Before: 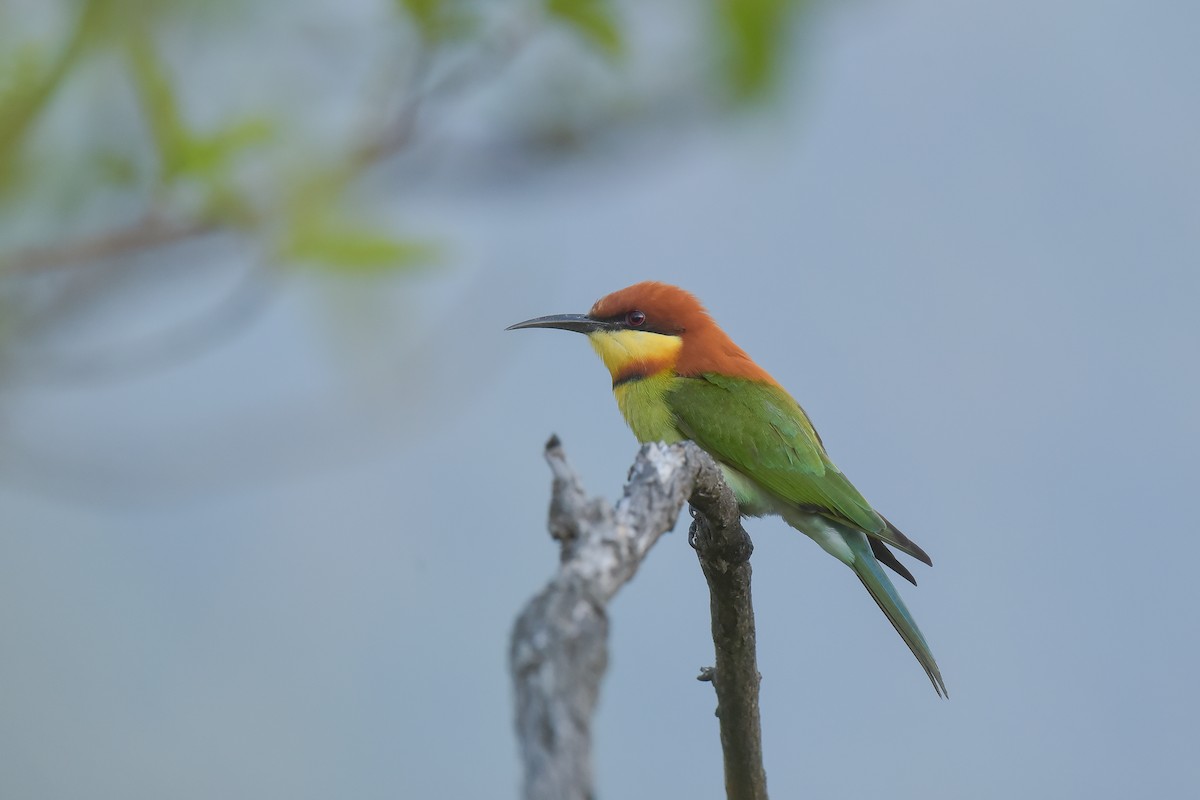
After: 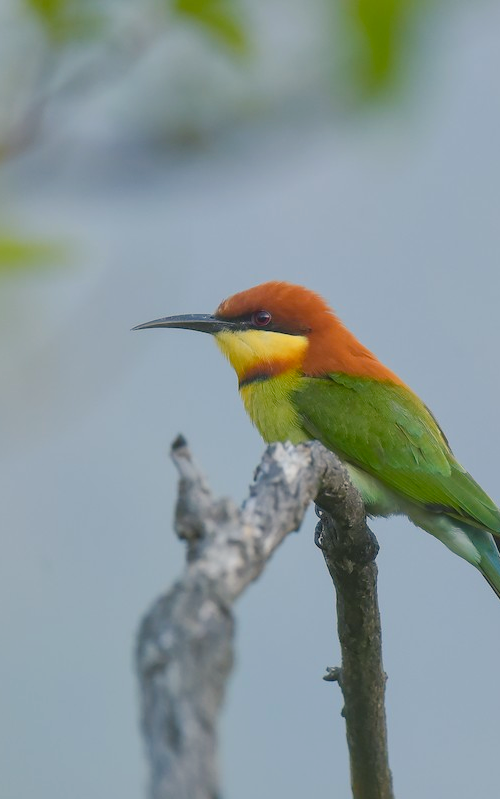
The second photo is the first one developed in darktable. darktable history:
crop: left 31.229%, right 27.105%
exposure: compensate highlight preservation false
color balance rgb: shadows lift › chroma 2%, shadows lift › hue 219.6°, power › hue 313.2°, highlights gain › chroma 3%, highlights gain › hue 75.6°, global offset › luminance 0.5%, perceptual saturation grading › global saturation 15.33%, perceptual saturation grading › highlights -19.33%, perceptual saturation grading › shadows 20%, global vibrance 20%
